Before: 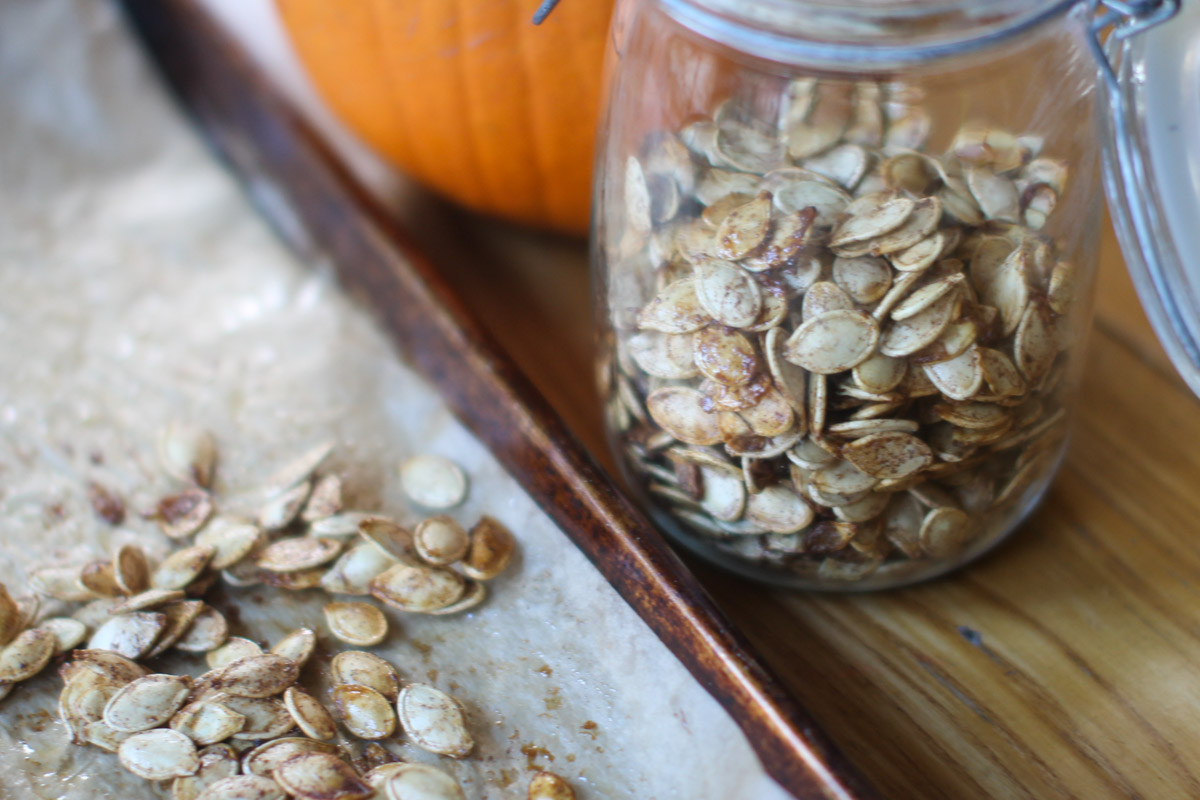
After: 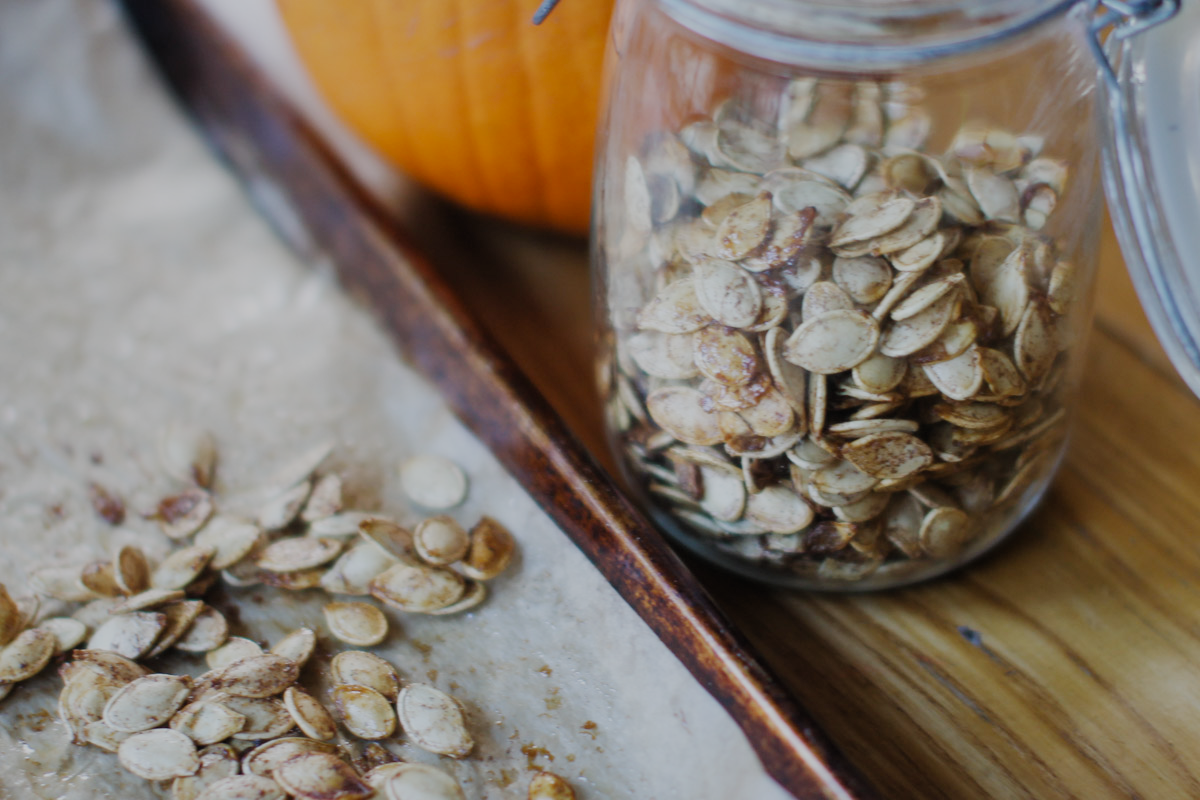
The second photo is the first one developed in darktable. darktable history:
shadows and highlights: shadows 43.53, white point adjustment -1.65, soften with gaussian
filmic rgb: black relative exposure -7.65 EV, white relative exposure 4.56 EV, hardness 3.61, preserve chrominance no, color science v5 (2021), contrast in shadows safe, contrast in highlights safe
